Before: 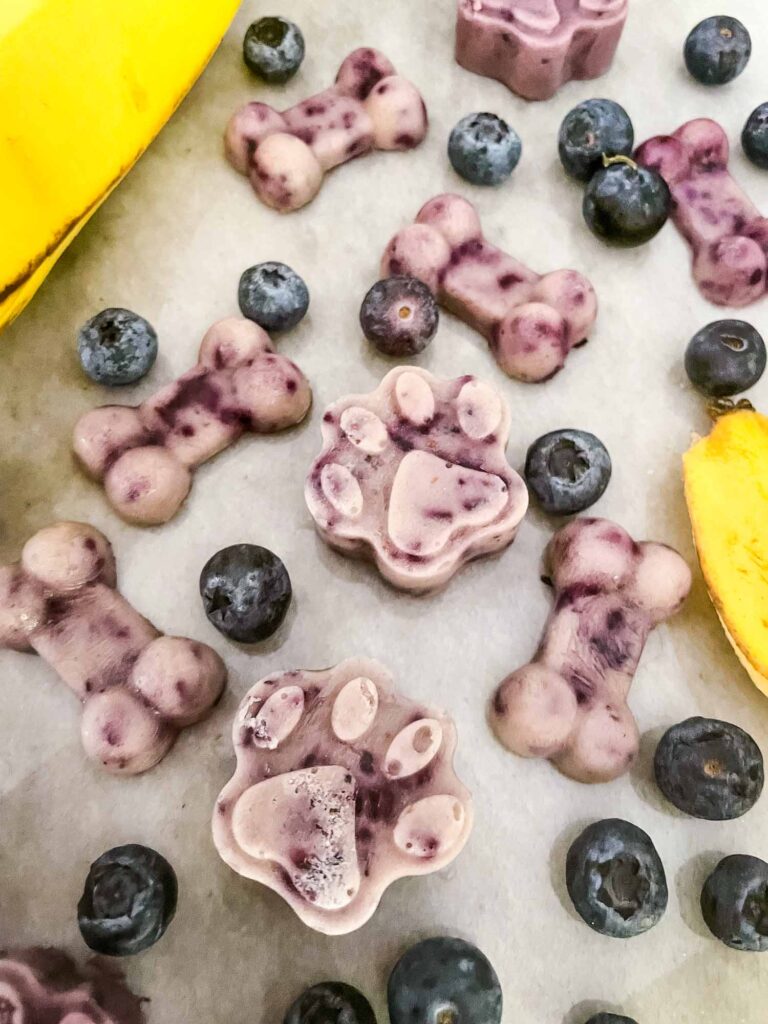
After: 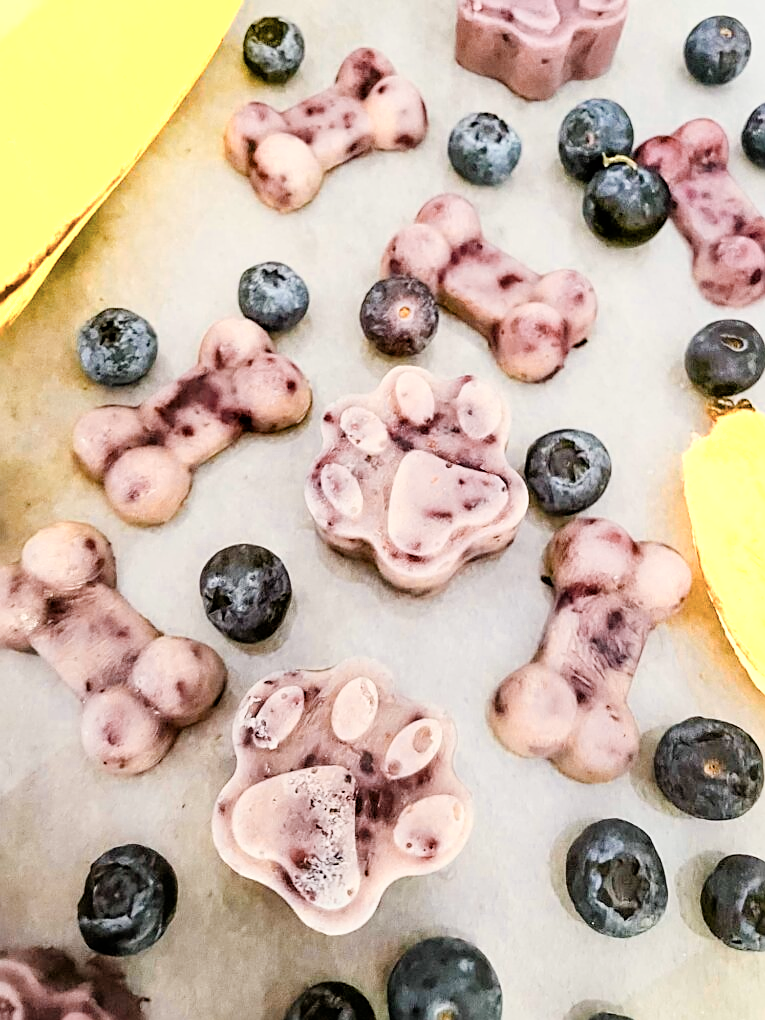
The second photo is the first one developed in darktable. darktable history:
filmic rgb: black relative exposure -8.02 EV, white relative exposure 3.87 EV, hardness 4.32
tone equalizer: -8 EV -0.438 EV, -7 EV -0.411 EV, -6 EV -0.356 EV, -5 EV -0.2 EV, -3 EV 0.226 EV, -2 EV 0.343 EV, -1 EV 0.394 EV, +0 EV 0.41 EV
crop: bottom 0.077%
exposure: exposure 0.166 EV, compensate highlight preservation false
color zones: curves: ch0 [(0.018, 0.548) (0.197, 0.654) (0.425, 0.447) (0.605, 0.658) (0.732, 0.579)]; ch1 [(0.105, 0.531) (0.224, 0.531) (0.386, 0.39) (0.618, 0.456) (0.732, 0.456) (0.956, 0.421)]; ch2 [(0.039, 0.583) (0.215, 0.465) (0.399, 0.544) (0.465, 0.548) (0.614, 0.447) (0.724, 0.43) (0.882, 0.623) (0.956, 0.632)]
color balance rgb: linear chroma grading › global chroma 15.652%, perceptual saturation grading › global saturation 0.828%, perceptual saturation grading › highlights -14.745%, perceptual saturation grading › shadows 25.853%
sharpen: on, module defaults
